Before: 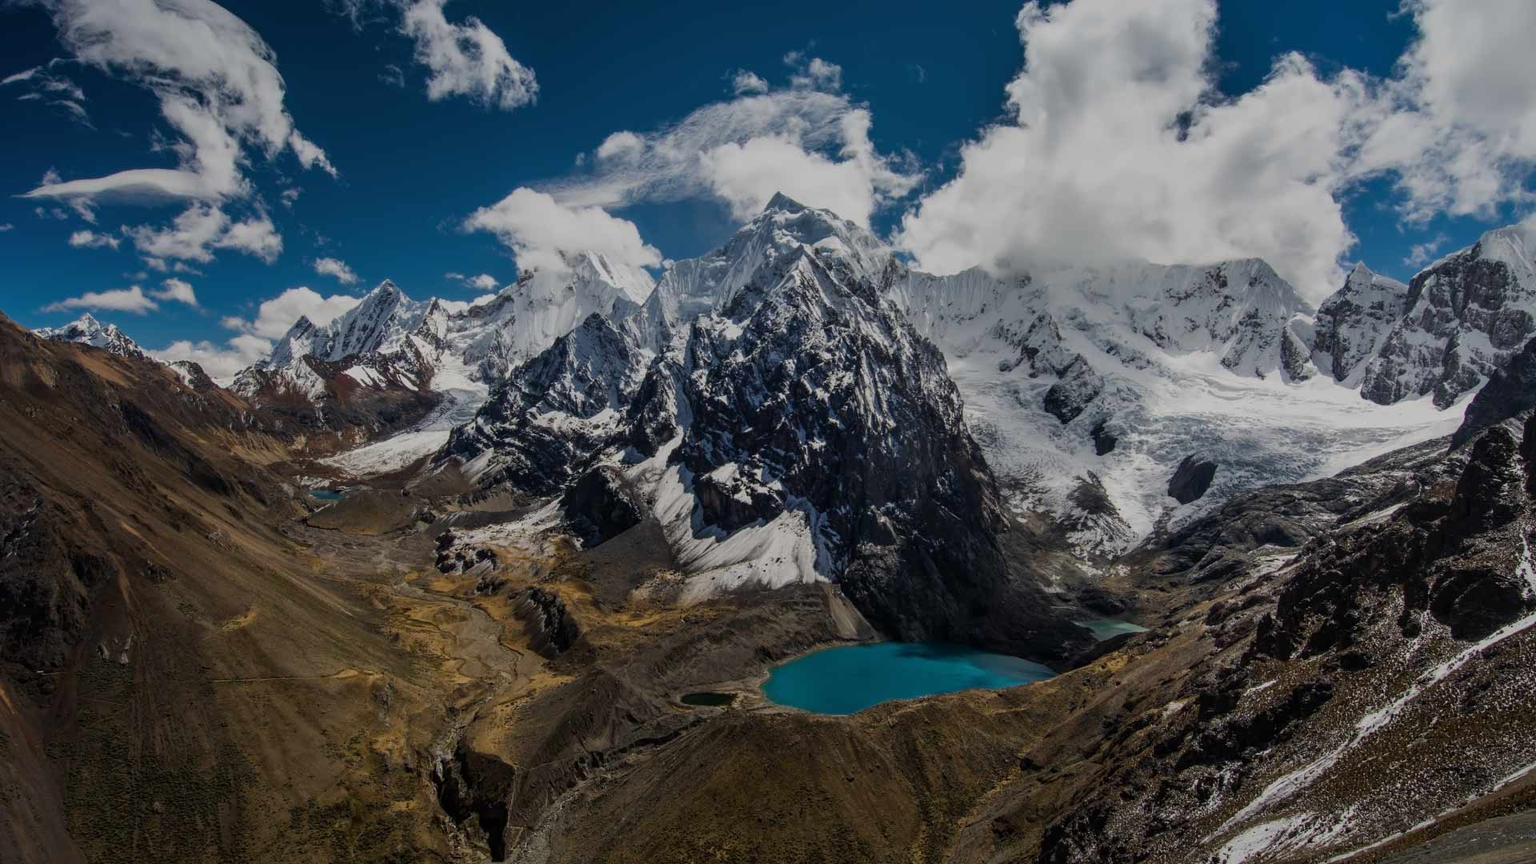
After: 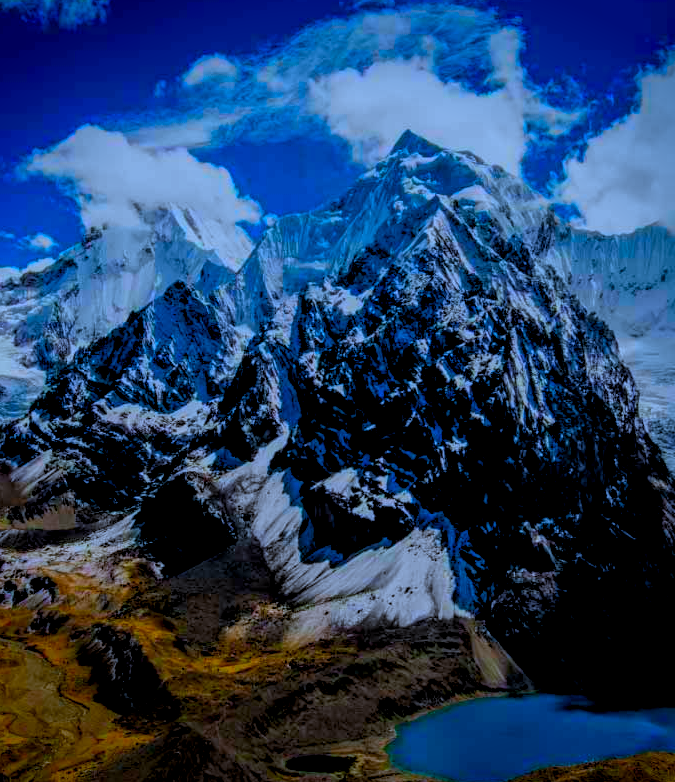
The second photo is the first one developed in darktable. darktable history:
local contrast: detail 130%
white balance: red 0.931, blue 1.11
color correction: saturation 3
exposure: black level correction 0, exposure -0.721 EV, compensate highlight preservation false
vignetting: fall-off start 88.53%, fall-off radius 44.2%, saturation 0.376, width/height ratio 1.161
rgb levels: levels [[0.01, 0.419, 0.839], [0, 0.5, 1], [0, 0.5, 1]]
crop and rotate: left 29.476%, top 10.214%, right 35.32%, bottom 17.333%
